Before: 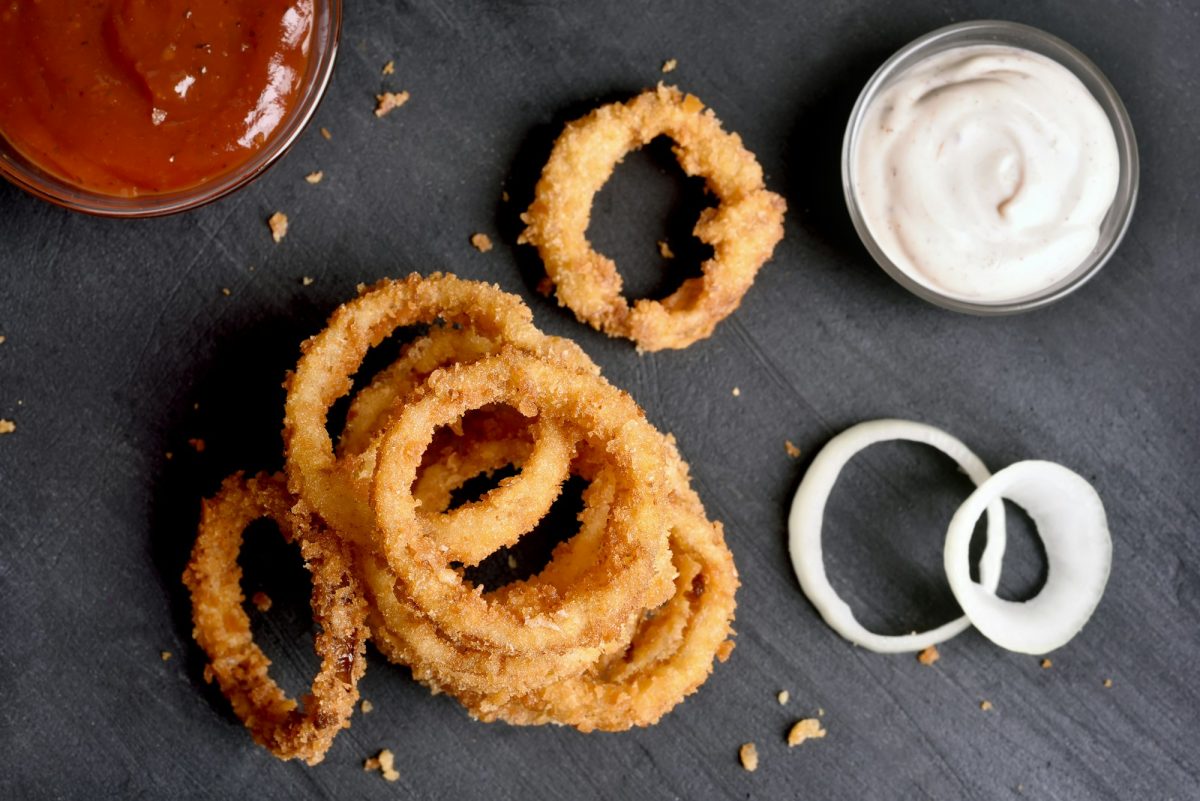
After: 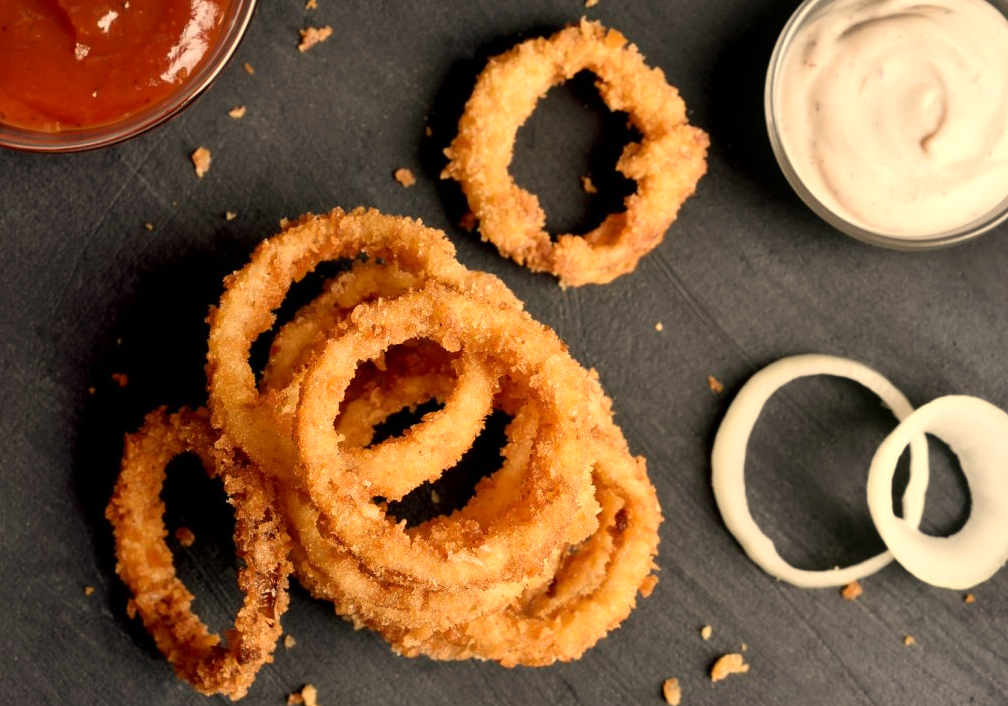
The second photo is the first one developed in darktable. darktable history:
white balance: red 1.123, blue 0.83
crop: left 6.446%, top 8.188%, right 9.538%, bottom 3.548%
